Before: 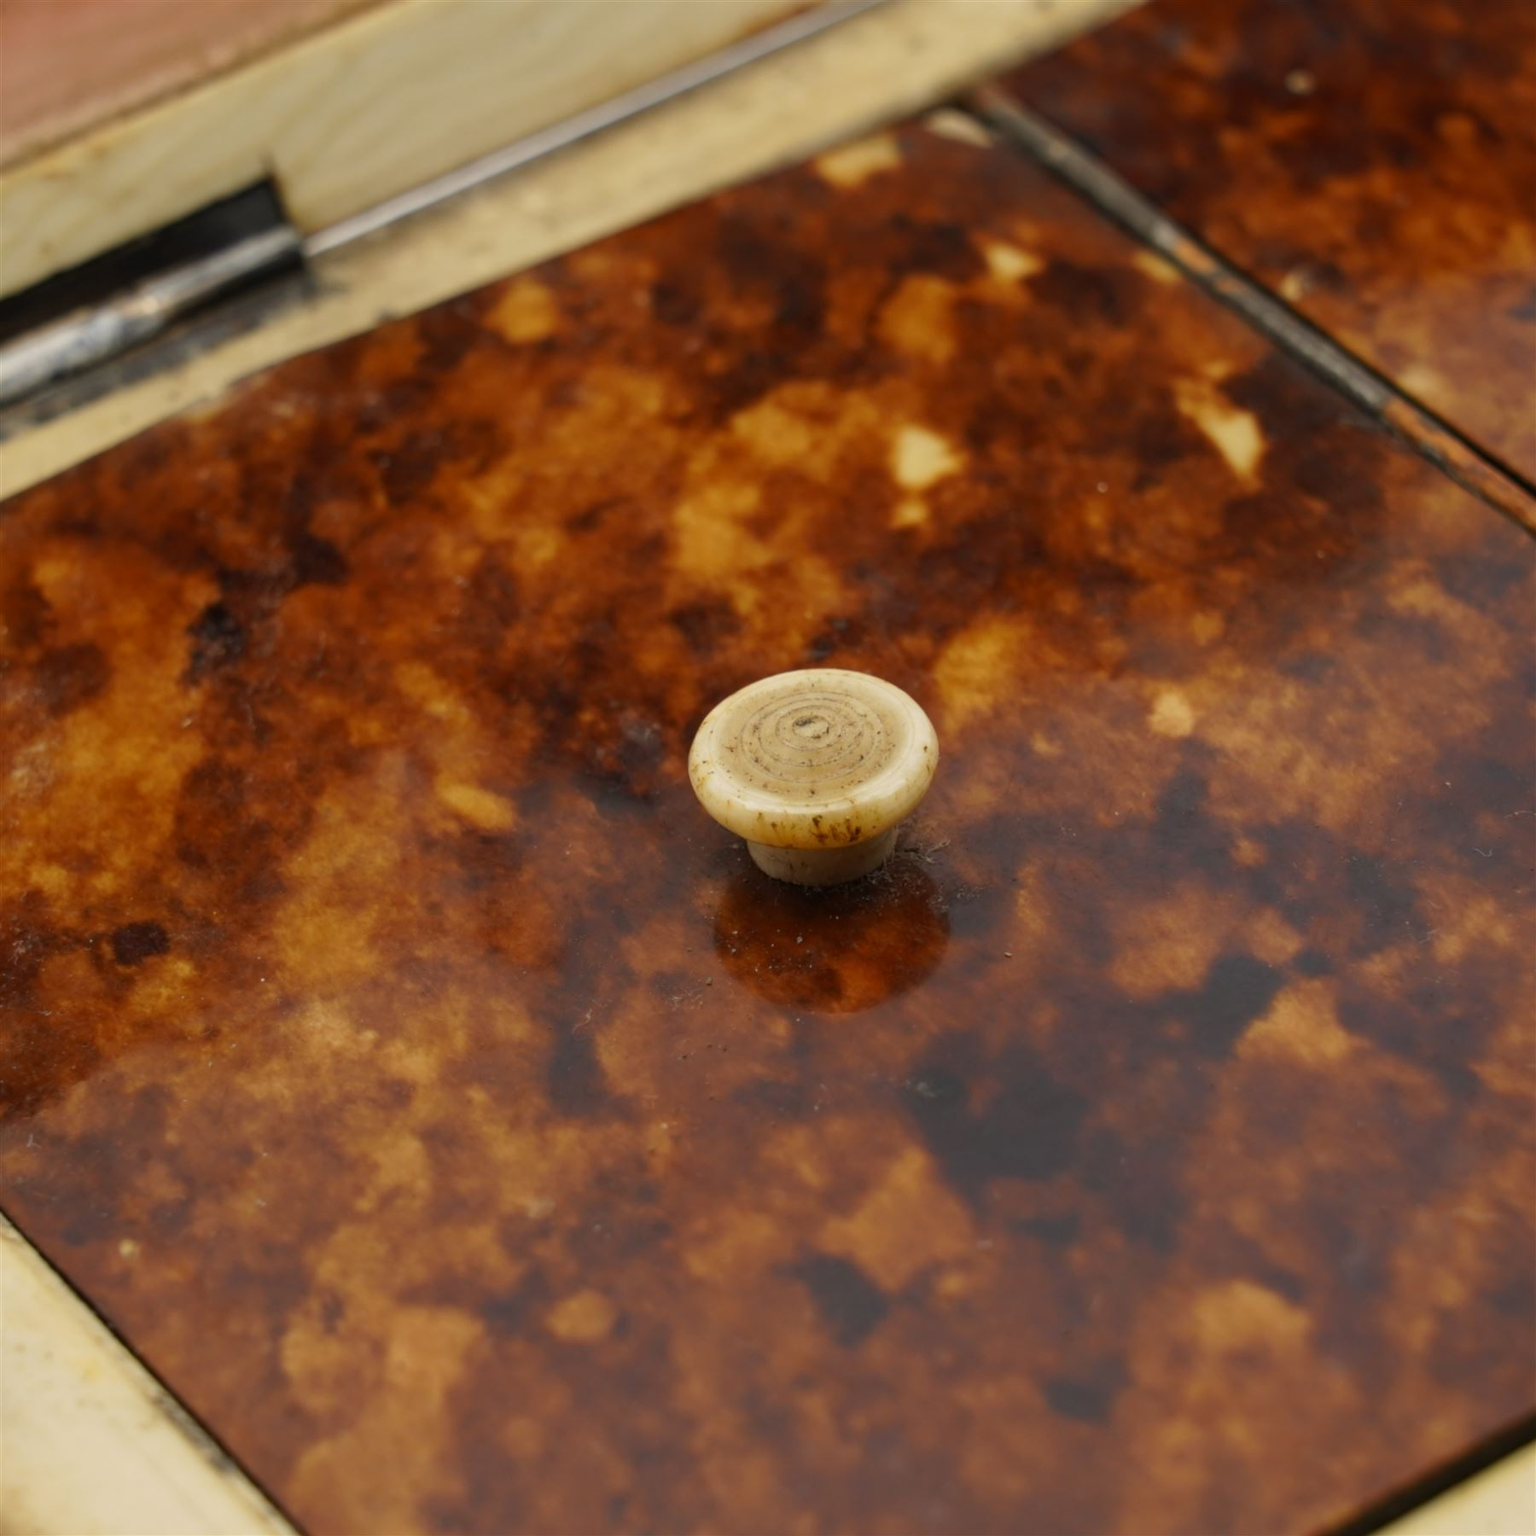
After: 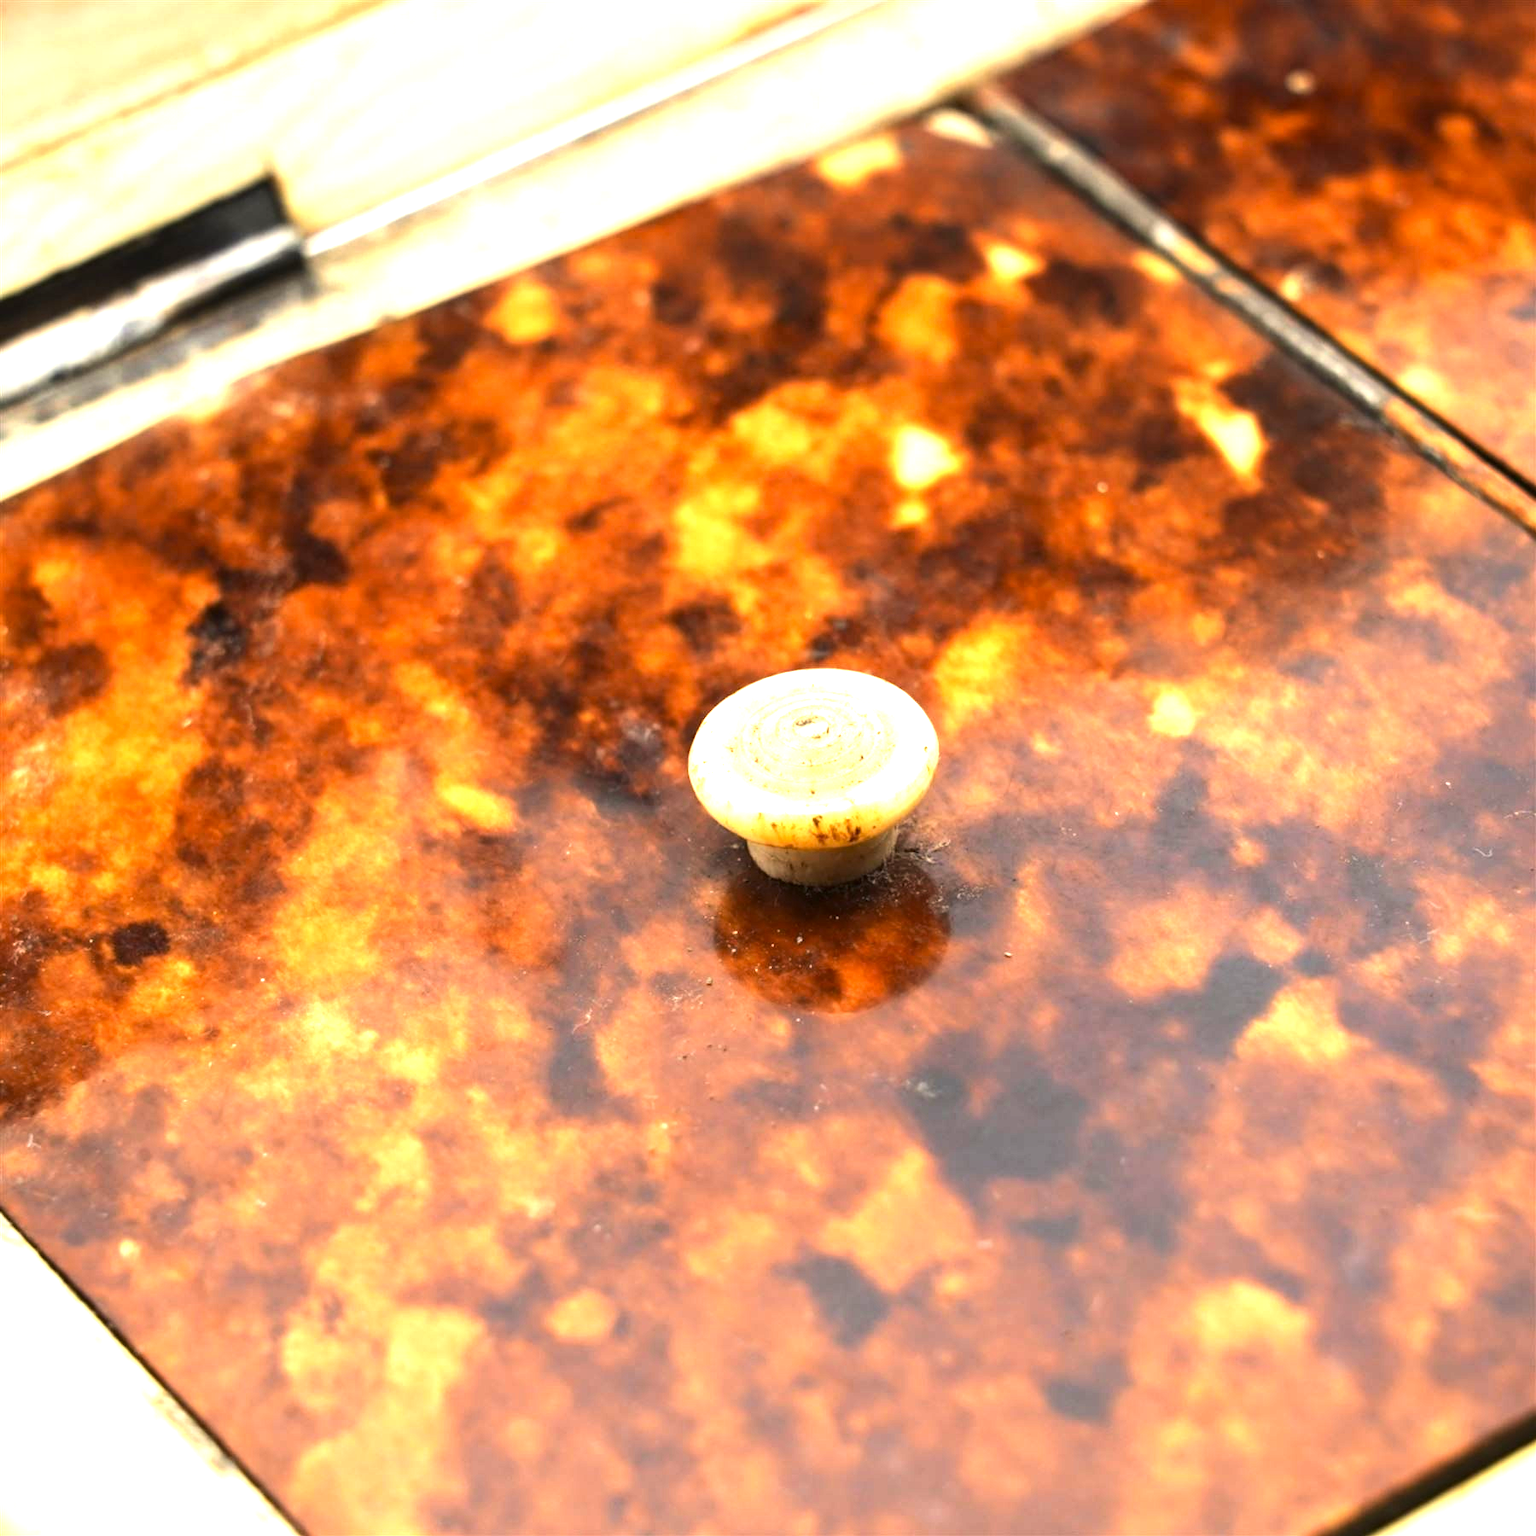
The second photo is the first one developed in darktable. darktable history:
tone equalizer: -8 EV -0.75 EV, -7 EV -0.7 EV, -6 EV -0.6 EV, -5 EV -0.4 EV, -3 EV 0.4 EV, -2 EV 0.6 EV, -1 EV 0.7 EV, +0 EV 0.75 EV, edges refinement/feathering 500, mask exposure compensation -1.57 EV, preserve details no
exposure: black level correction 0.001, exposure 1.646 EV, compensate exposure bias true, compensate highlight preservation false
